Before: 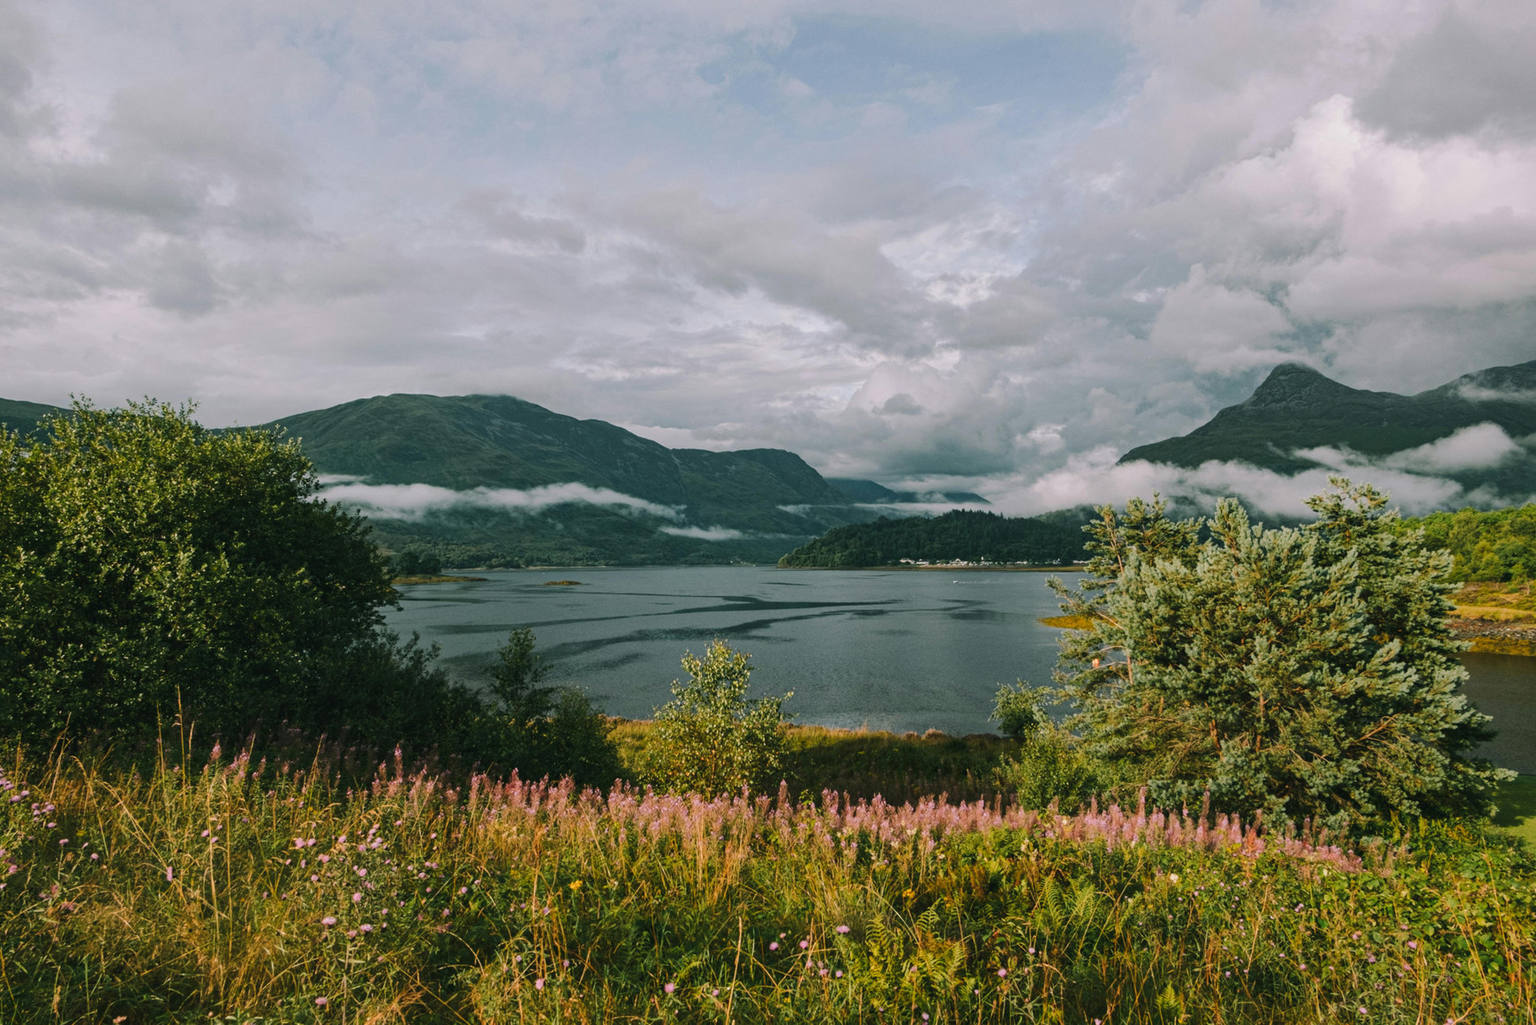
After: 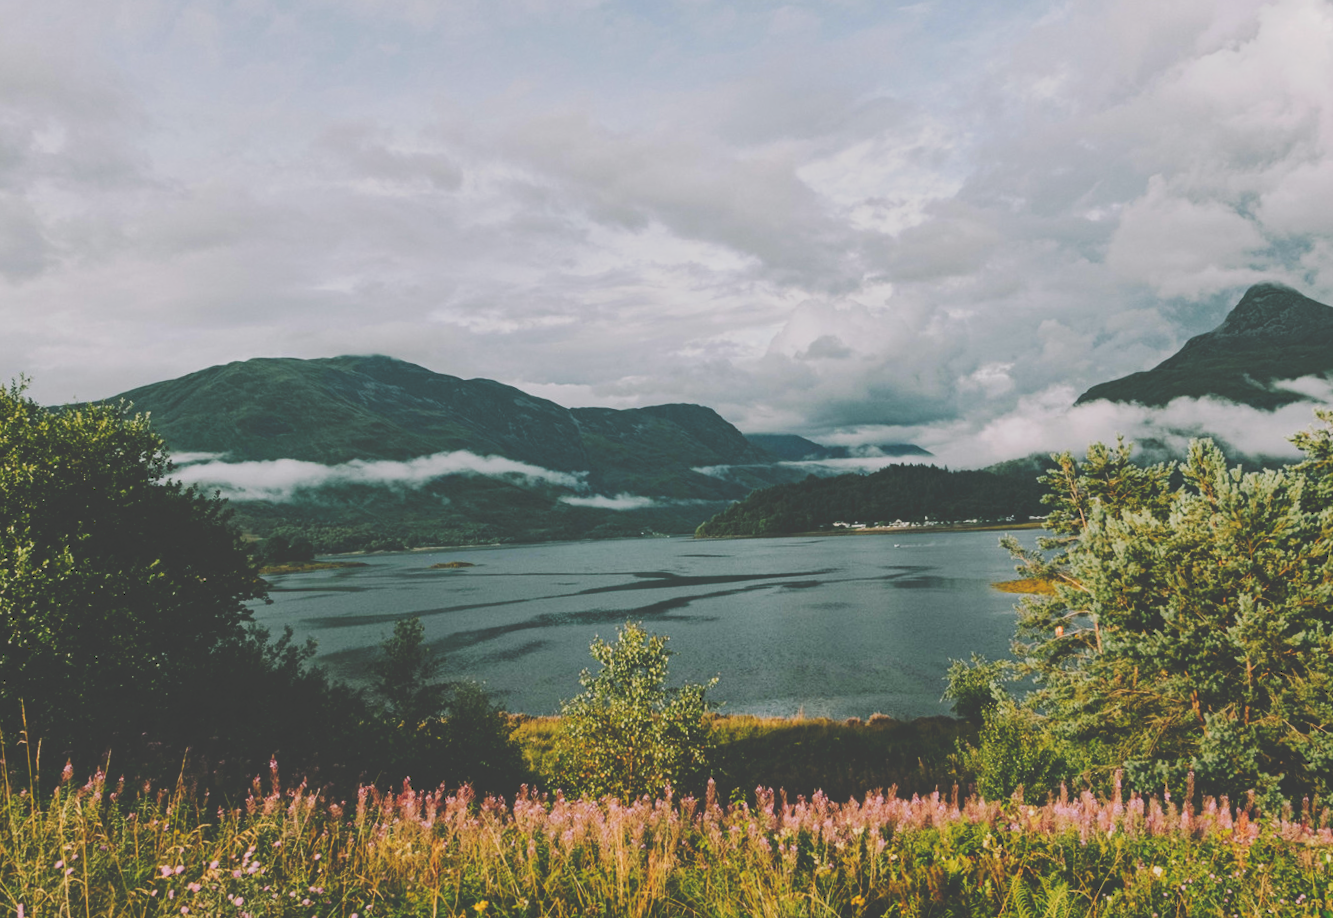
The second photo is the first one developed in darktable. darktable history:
crop and rotate: left 11.831%, top 11.346%, right 13.429%, bottom 13.899%
tone curve: curves: ch0 [(0, 0) (0.003, 0.241) (0.011, 0.241) (0.025, 0.242) (0.044, 0.246) (0.069, 0.25) (0.1, 0.251) (0.136, 0.256) (0.177, 0.275) (0.224, 0.293) (0.277, 0.326) (0.335, 0.38) (0.399, 0.449) (0.468, 0.525) (0.543, 0.606) (0.623, 0.683) (0.709, 0.751) (0.801, 0.824) (0.898, 0.871) (1, 1)], preserve colors none
rotate and perspective: rotation -2.29°, automatic cropping off
